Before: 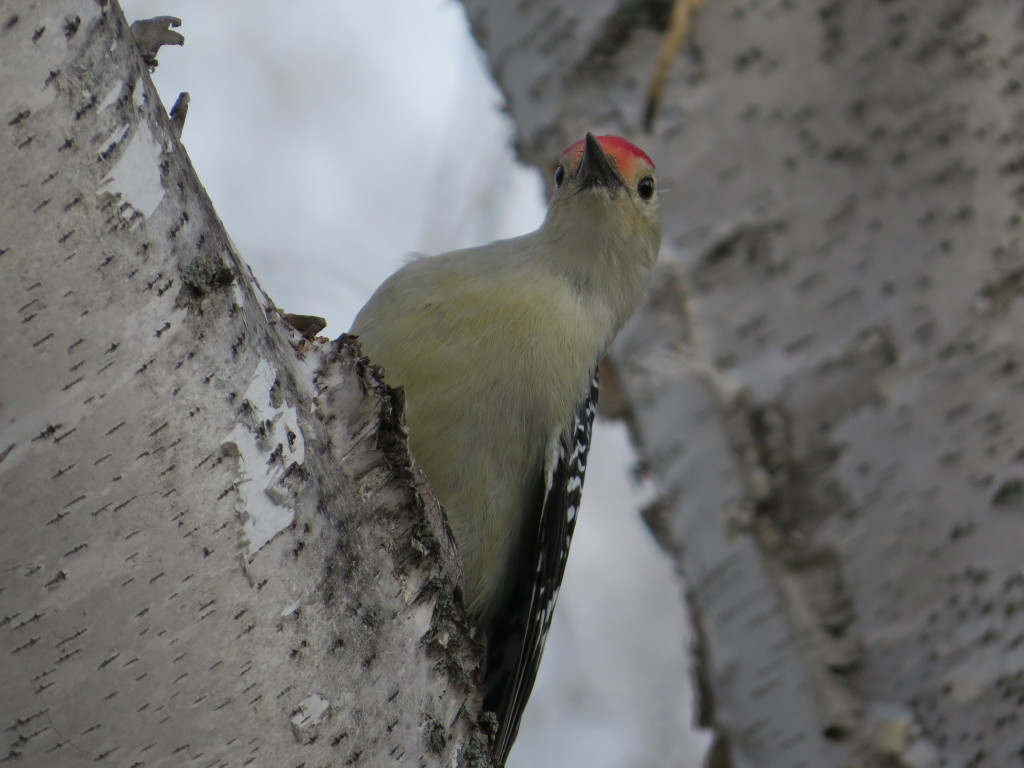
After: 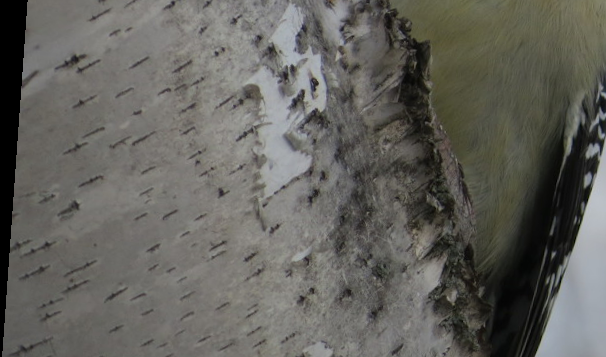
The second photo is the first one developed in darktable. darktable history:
crop: top 44.483%, right 43.593%, bottom 12.892%
rotate and perspective: rotation 4.1°, automatic cropping off
